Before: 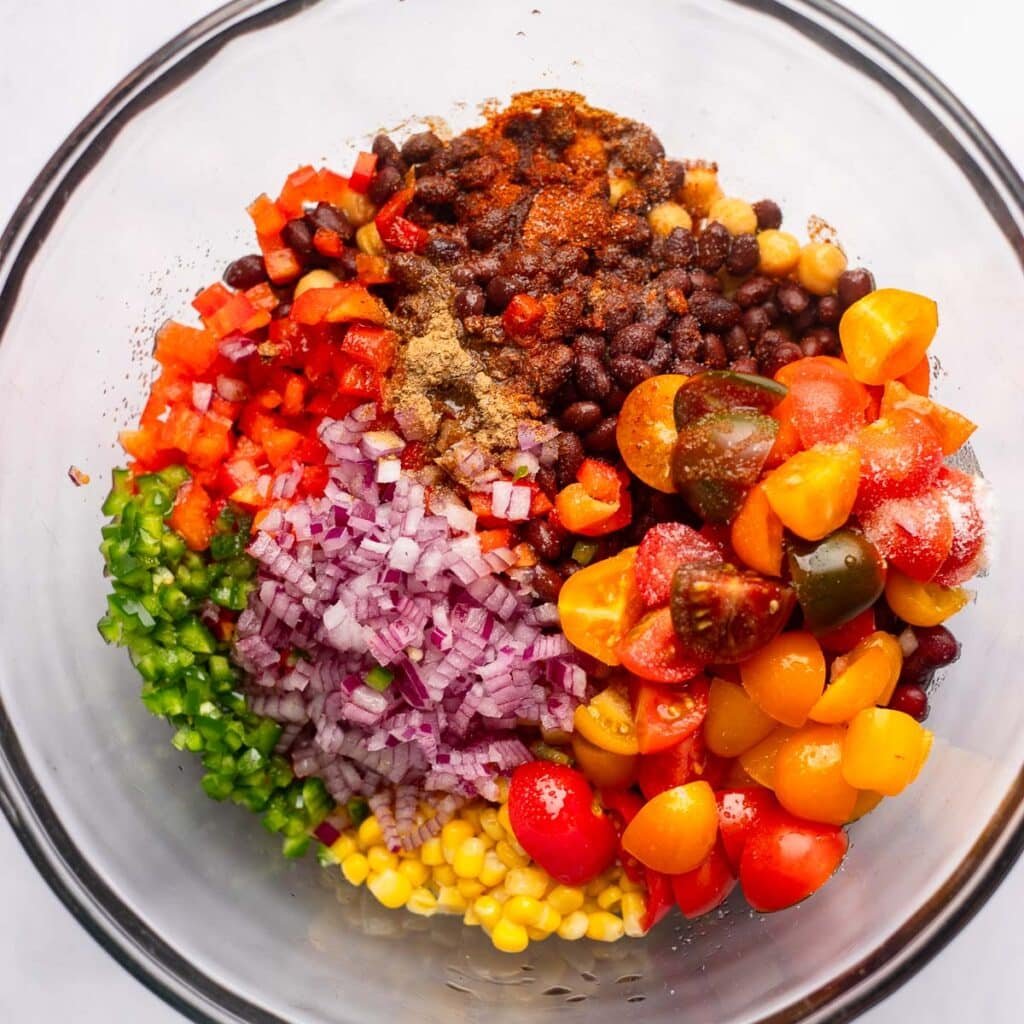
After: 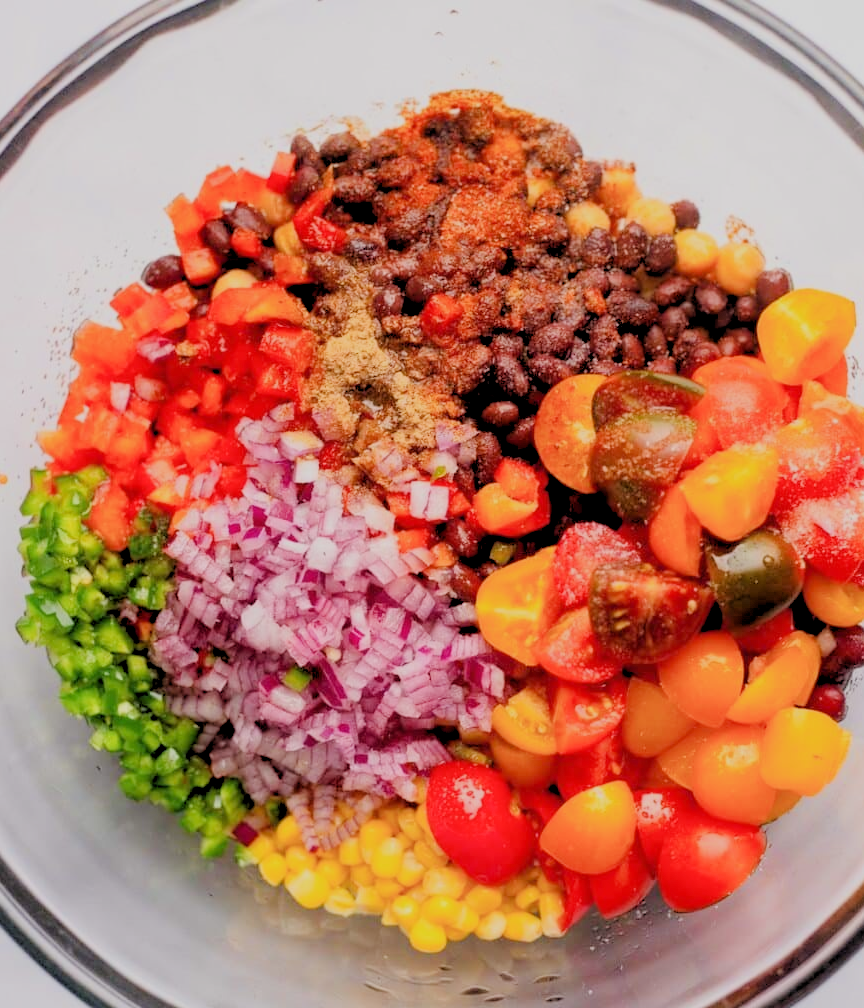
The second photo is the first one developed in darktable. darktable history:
rgb levels: preserve colors sum RGB, levels [[0.038, 0.433, 0.934], [0, 0.5, 1], [0, 0.5, 1]]
tone equalizer: on, module defaults
filmic rgb: black relative exposure -7.65 EV, white relative exposure 4.56 EV, hardness 3.61
crop: left 8.026%, right 7.374%
exposure: black level correction 0, exposure 0.5 EV, compensate exposure bias true, compensate highlight preservation false
